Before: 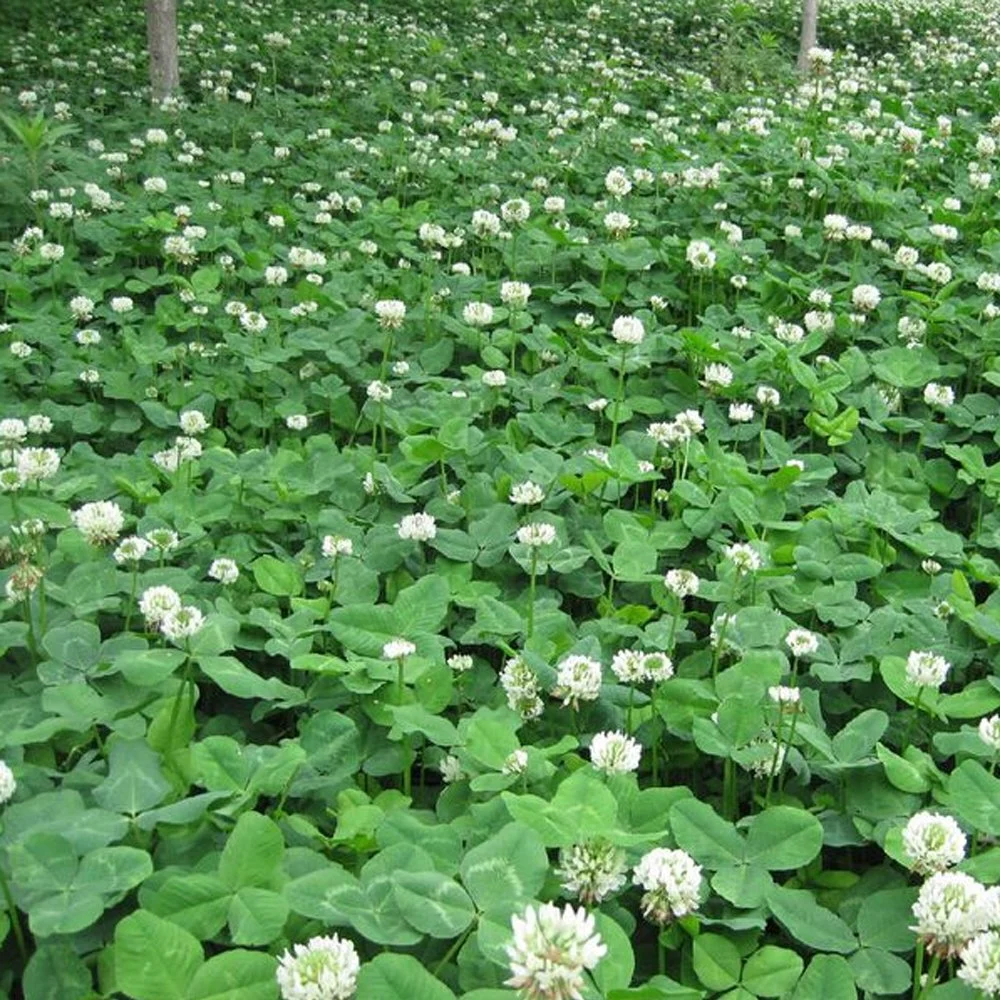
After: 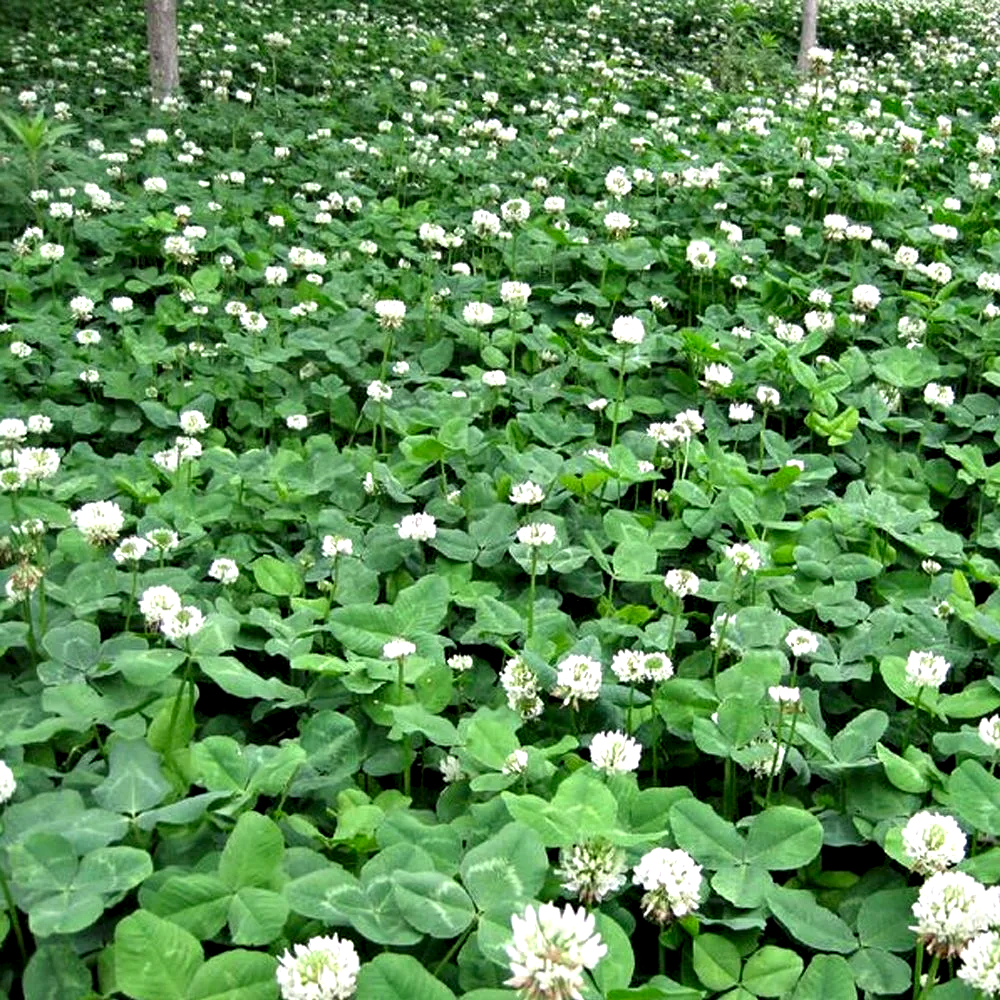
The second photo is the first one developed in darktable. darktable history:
exposure: black level correction 0.001, compensate exposure bias true, compensate highlight preservation false
contrast equalizer: y [[0.6 ×6], [0.55 ×6], [0 ×6], [0 ×6], [0 ×6]]
